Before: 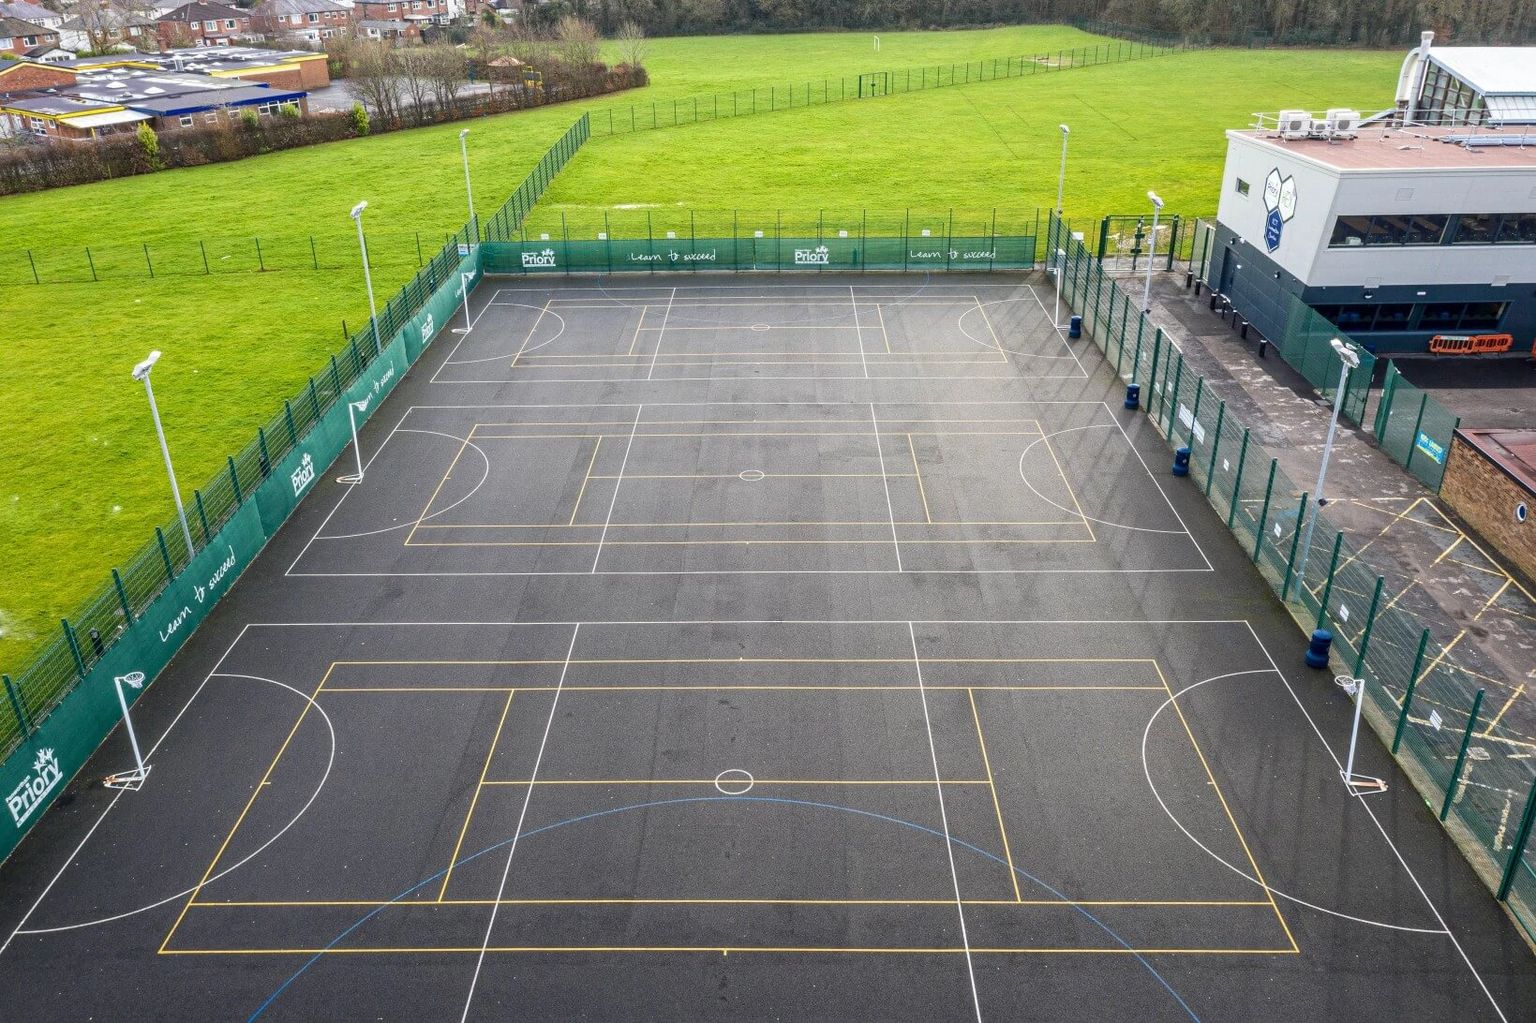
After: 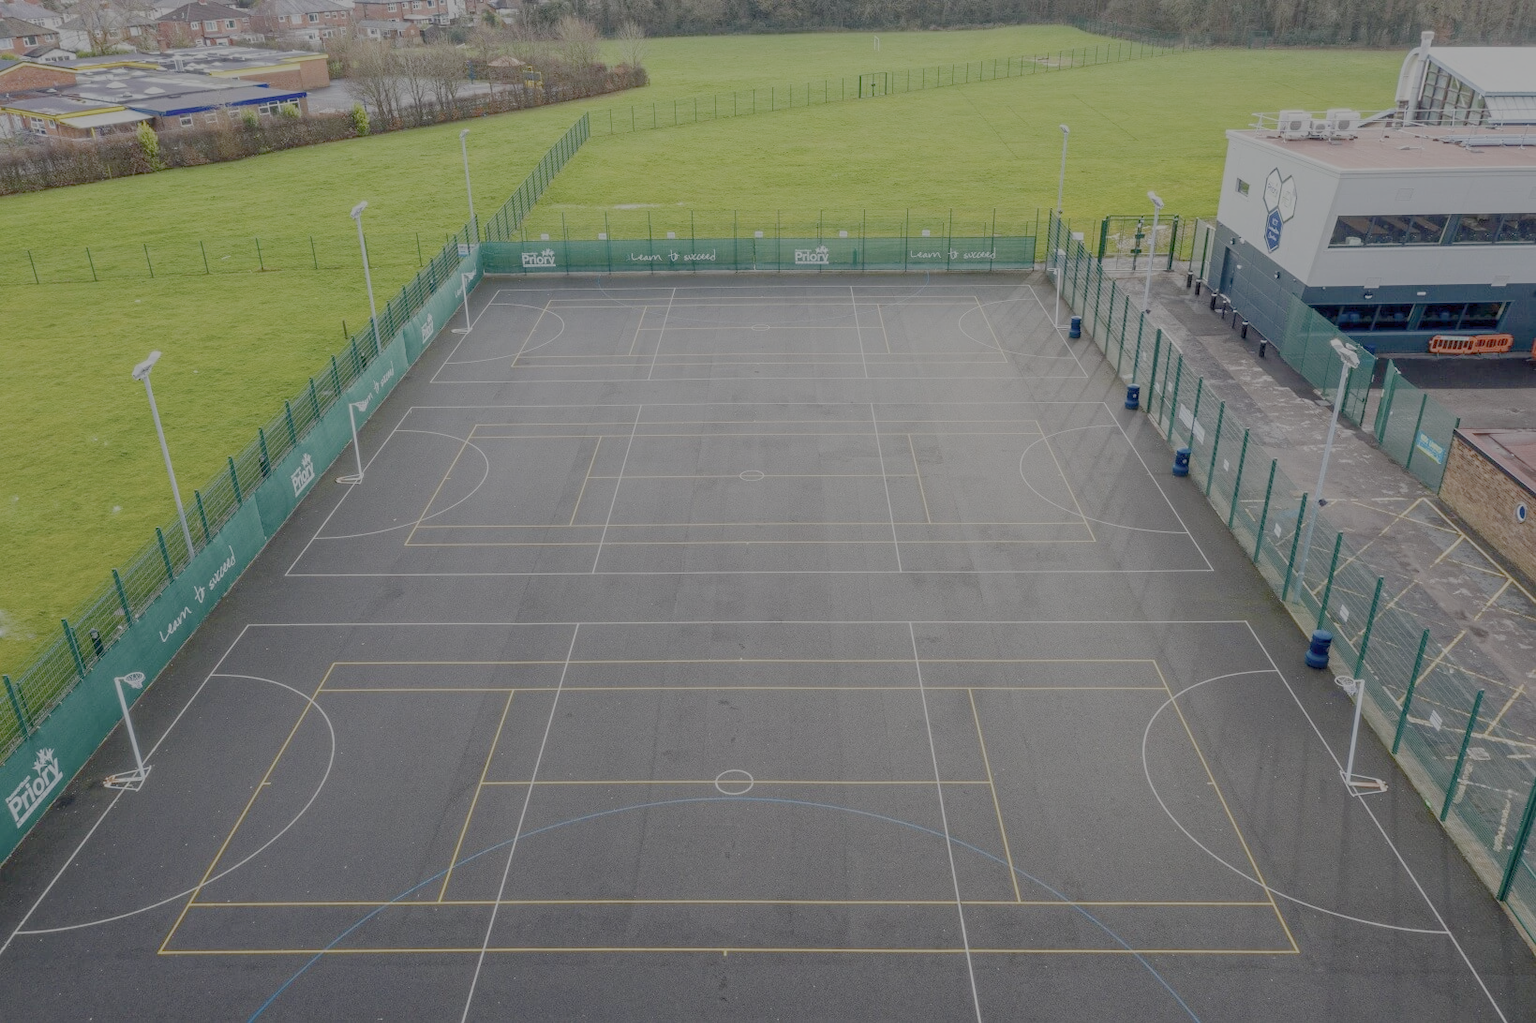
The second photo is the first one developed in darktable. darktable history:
filmic rgb: black relative exposure -13.96 EV, white relative exposure 7.99 EV, hardness 3.73, latitude 49.89%, contrast 0.51, preserve chrominance no, color science v5 (2021), contrast in shadows safe, contrast in highlights safe
